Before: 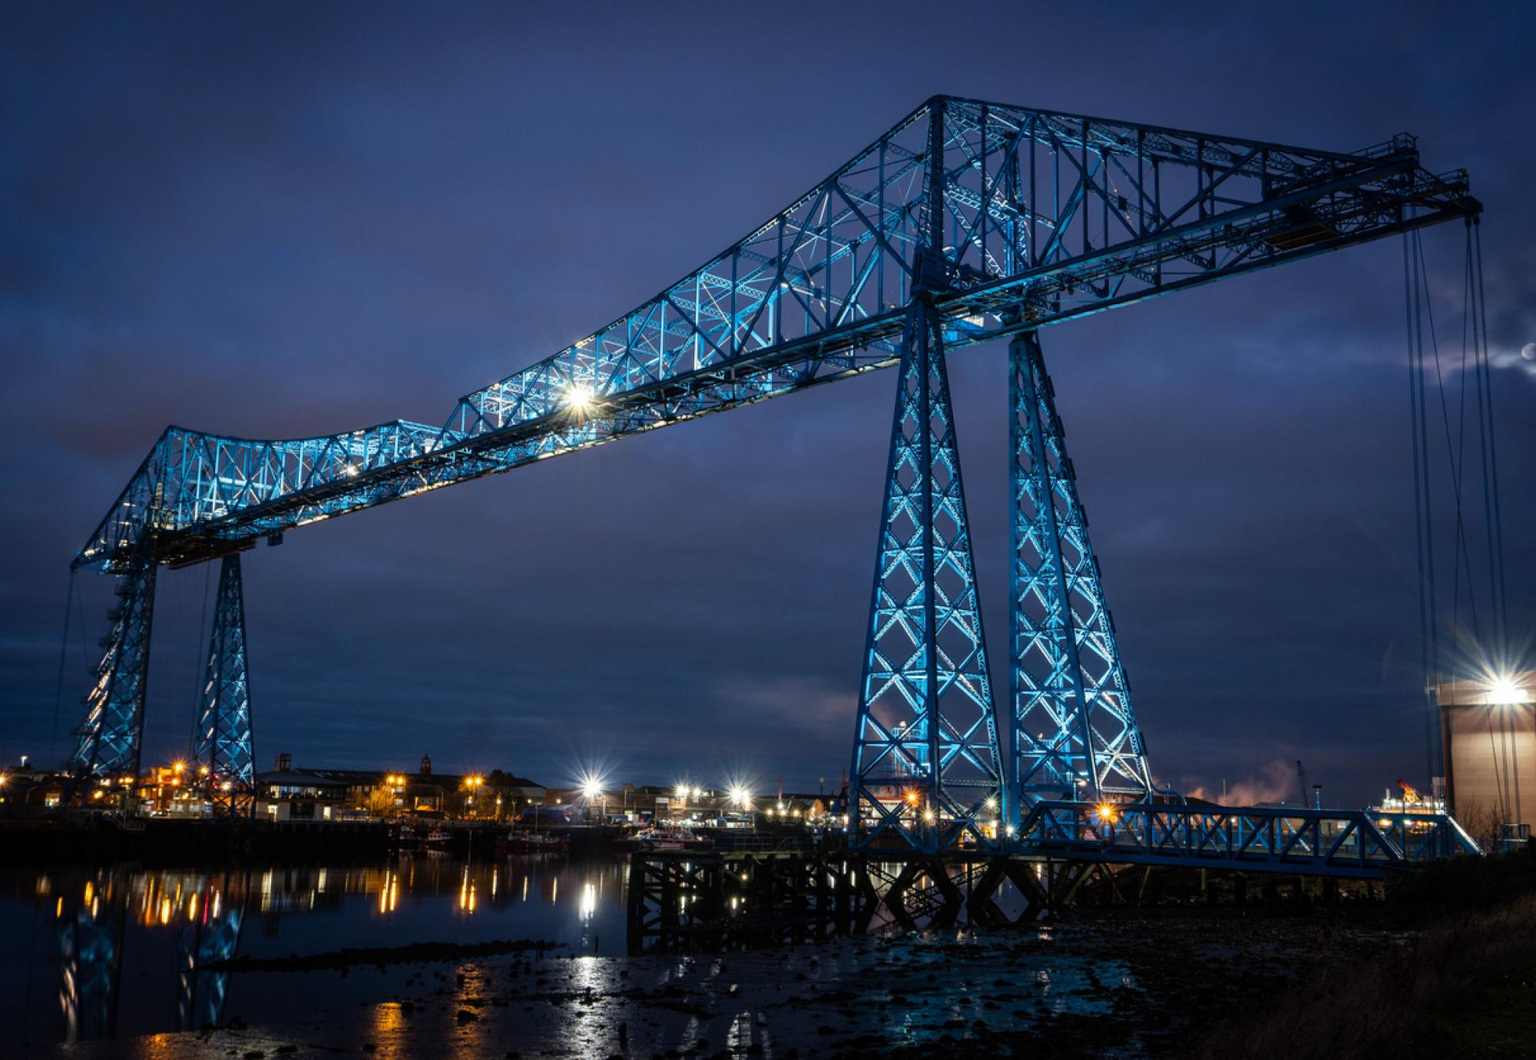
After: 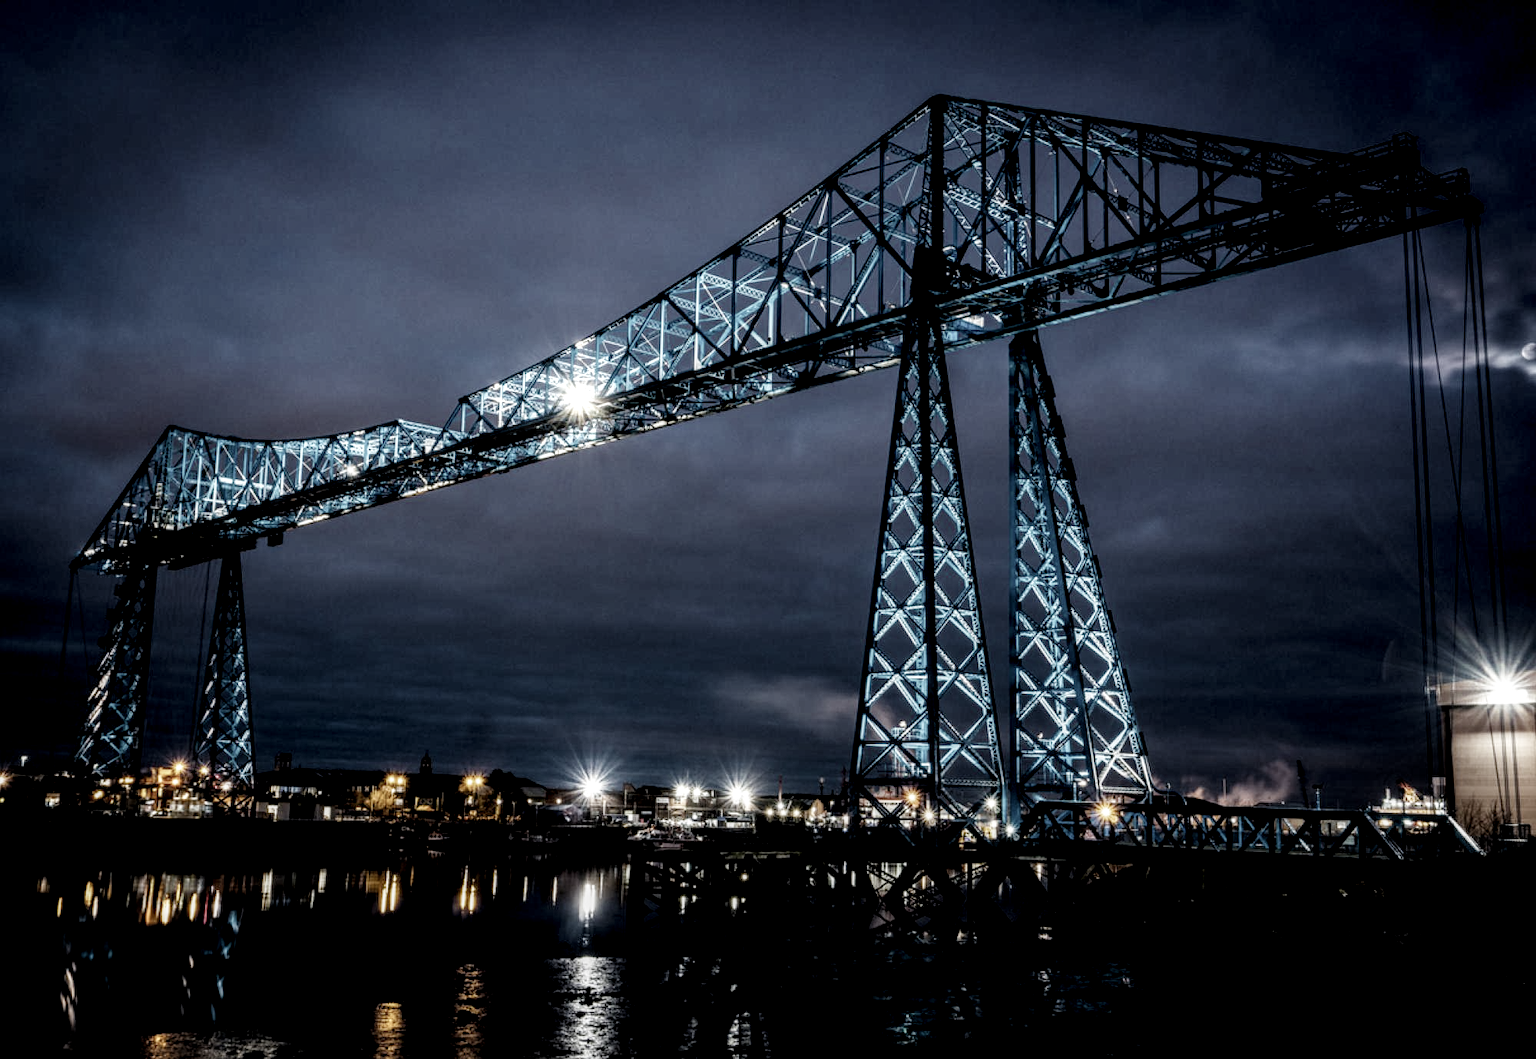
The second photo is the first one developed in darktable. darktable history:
exposure: black level correction -0.001, exposure 0.08 EV, compensate highlight preservation false
filmic rgb: black relative exposure -5.11 EV, white relative exposure 3.97 EV, hardness 2.89, contrast 1.196, highlights saturation mix -28.89%, preserve chrominance no, color science v4 (2020), contrast in shadows soft, contrast in highlights soft
local contrast: detail 161%
